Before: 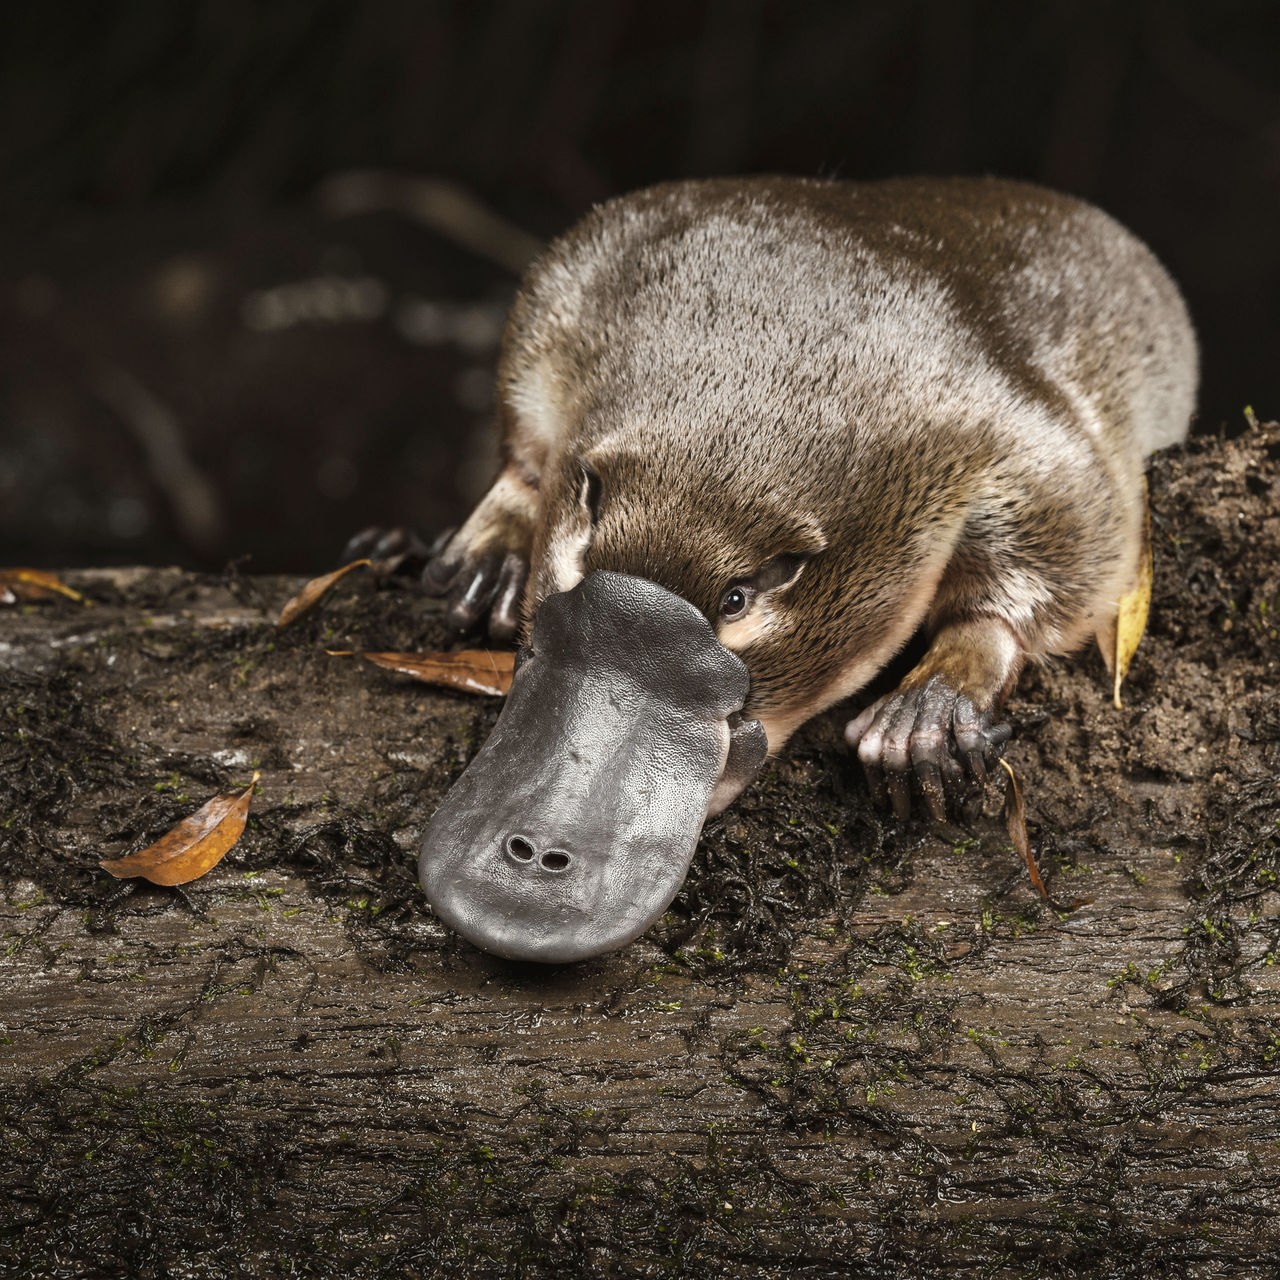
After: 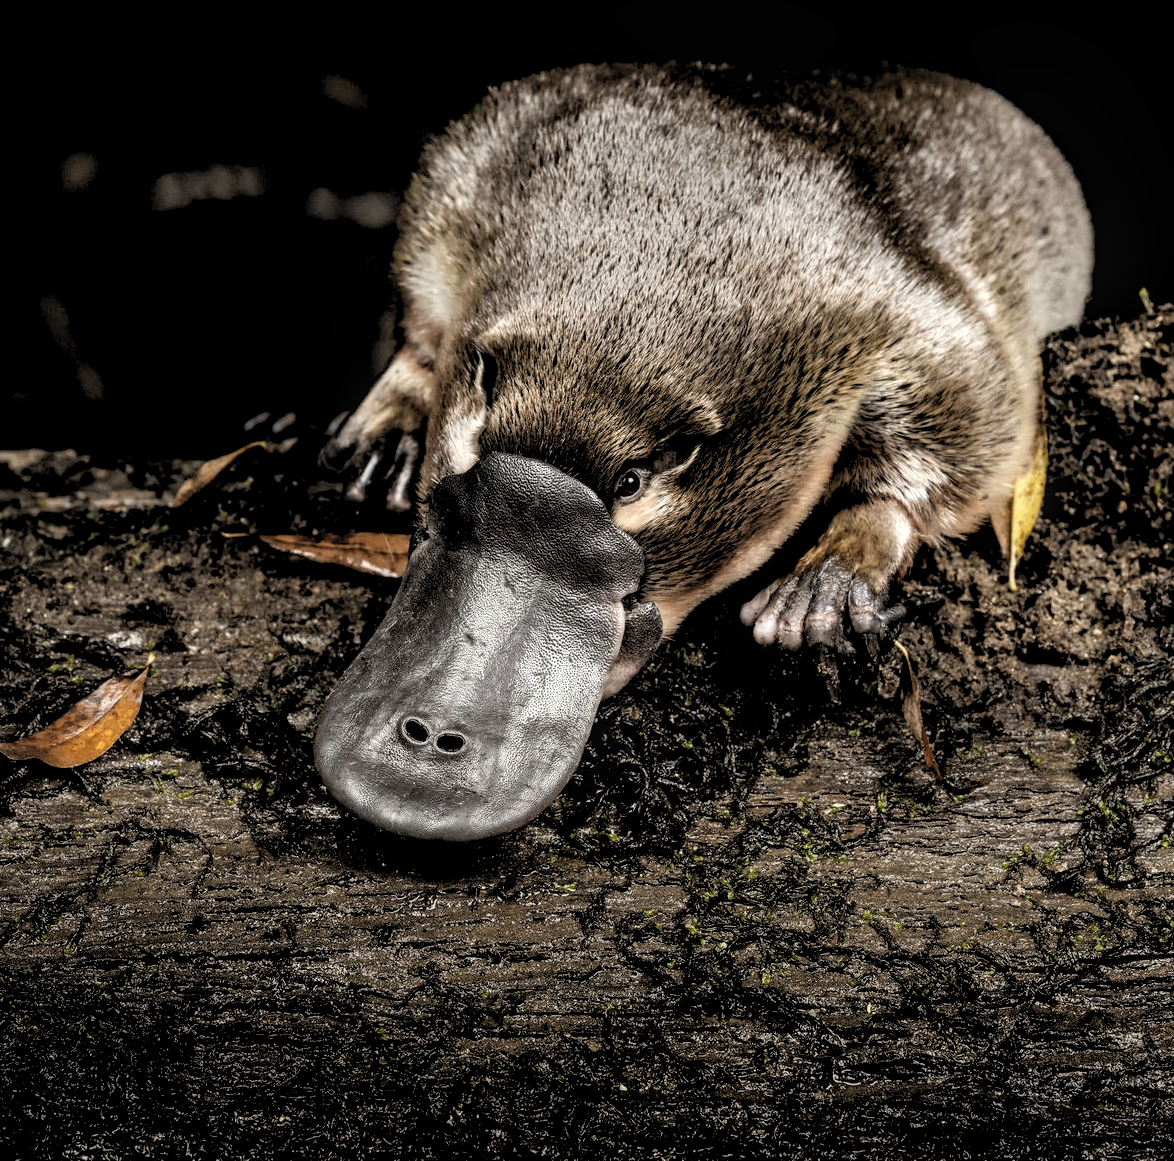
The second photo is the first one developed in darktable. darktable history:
exposure: exposure 0.02 EV, compensate highlight preservation false
crop and rotate: left 8.262%, top 9.226%
rgb levels: levels [[0.034, 0.472, 0.904], [0, 0.5, 1], [0, 0.5, 1]]
local contrast: on, module defaults
